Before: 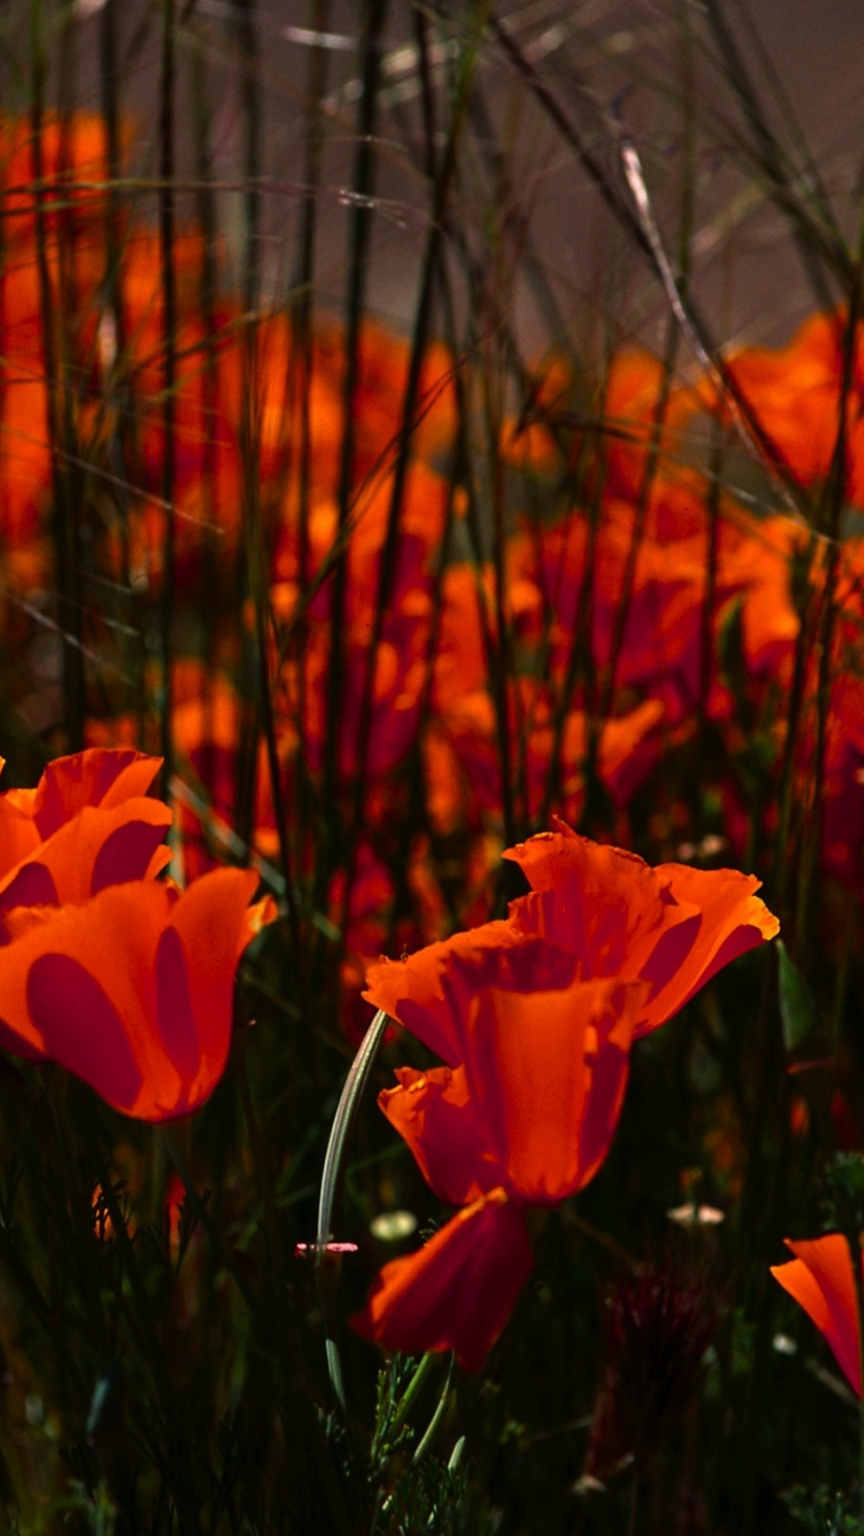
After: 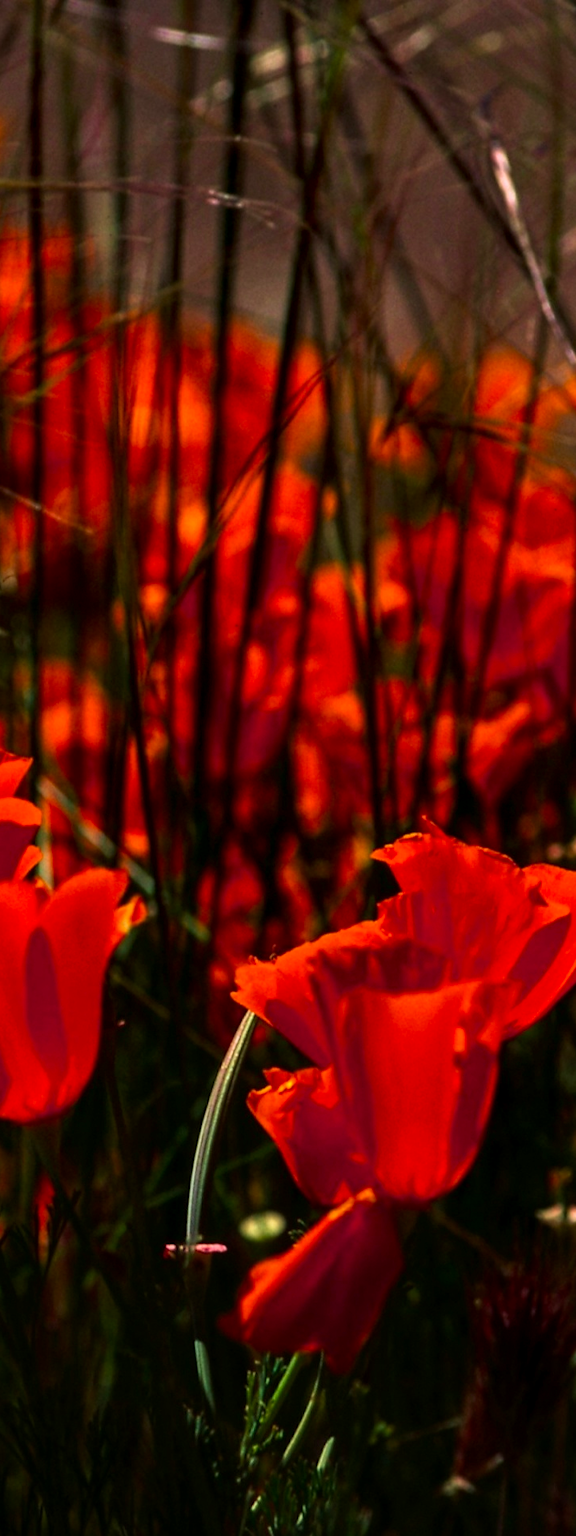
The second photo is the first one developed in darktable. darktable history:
contrast brightness saturation: contrast 0.076, saturation 0.205
crop and rotate: left 15.185%, right 18.125%
velvia: on, module defaults
local contrast: on, module defaults
